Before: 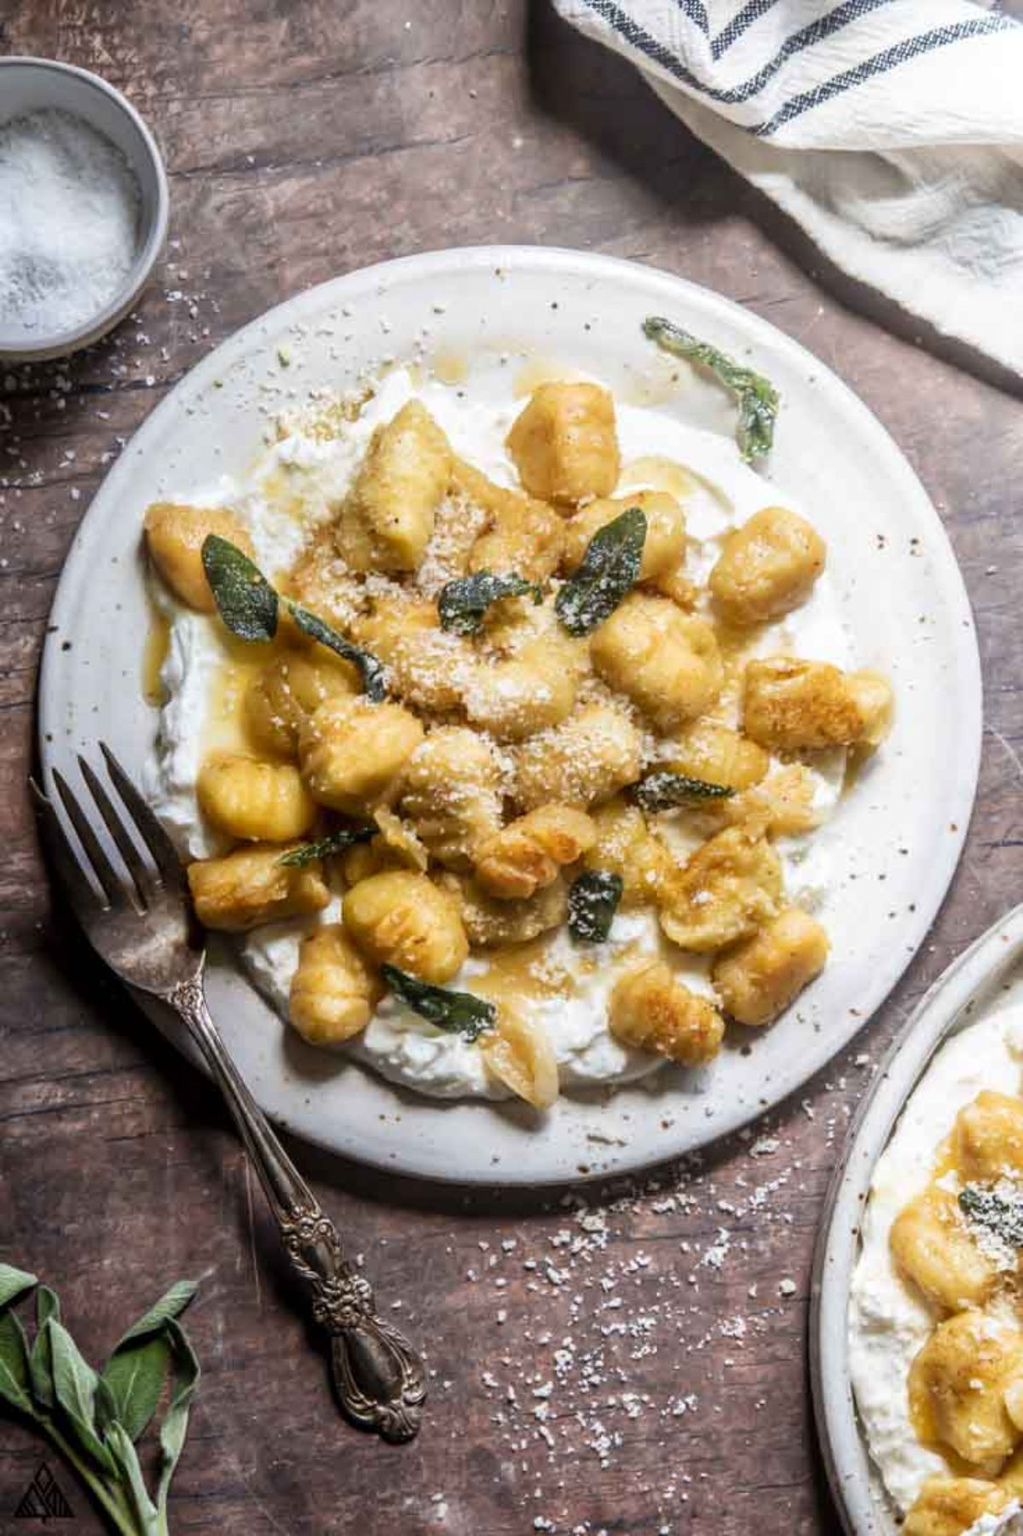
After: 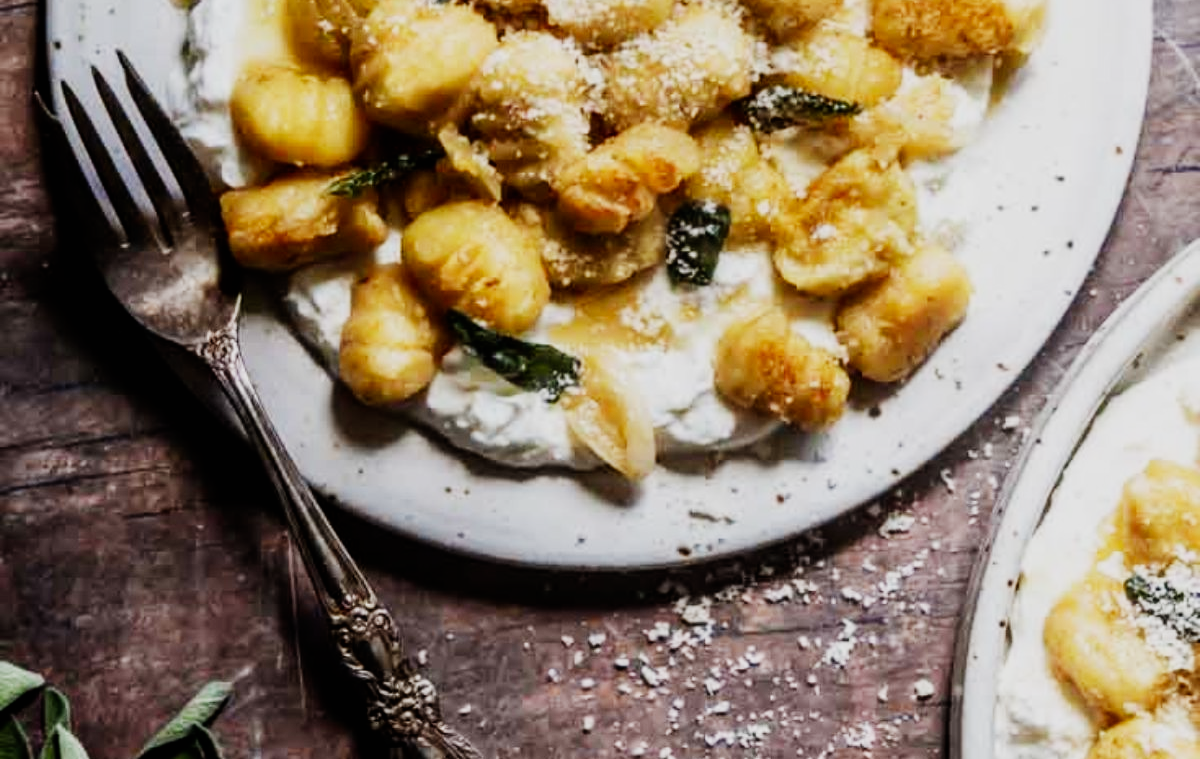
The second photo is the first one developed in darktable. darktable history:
crop: top 45.551%, bottom 12.262%
sigmoid: contrast 1.8, skew -0.2, preserve hue 0%, red attenuation 0.1, red rotation 0.035, green attenuation 0.1, green rotation -0.017, blue attenuation 0.15, blue rotation -0.052, base primaries Rec2020
